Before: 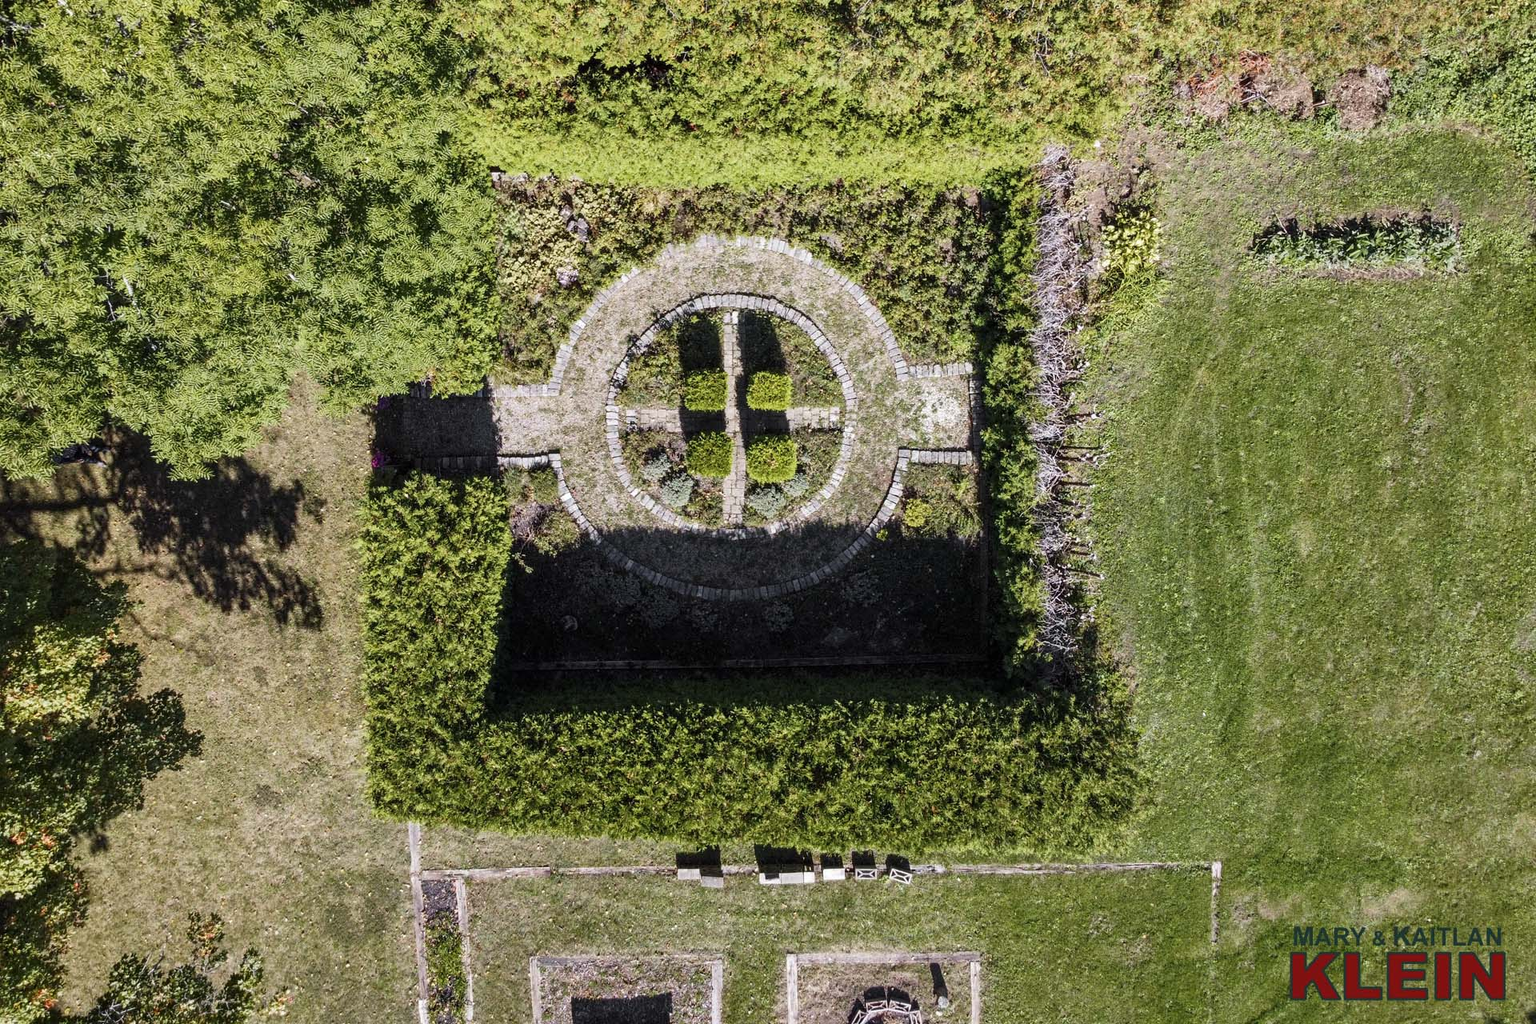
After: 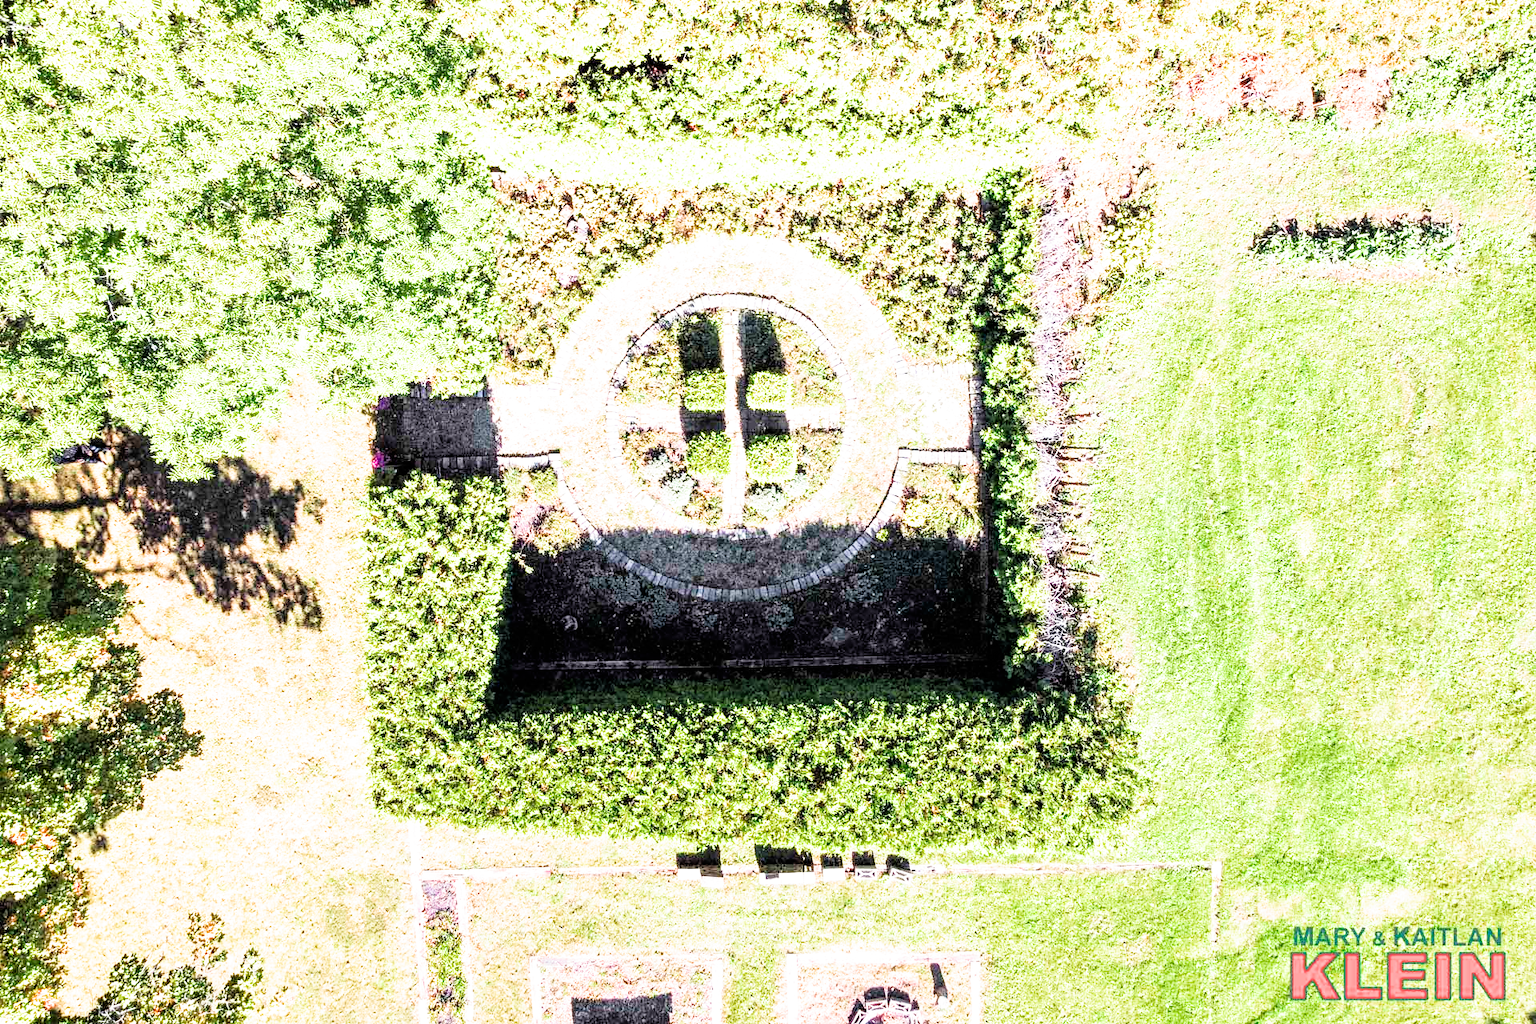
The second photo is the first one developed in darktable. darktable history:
filmic rgb: black relative exposure -7.77 EV, white relative exposure 4.42 EV, threshold 3.06 EV, hardness 3.75, latitude 49.94%, contrast 1.101, color science v5 (2021), contrast in shadows safe, contrast in highlights safe, enable highlight reconstruction true
exposure: exposure 2.972 EV, compensate exposure bias true, compensate highlight preservation false
